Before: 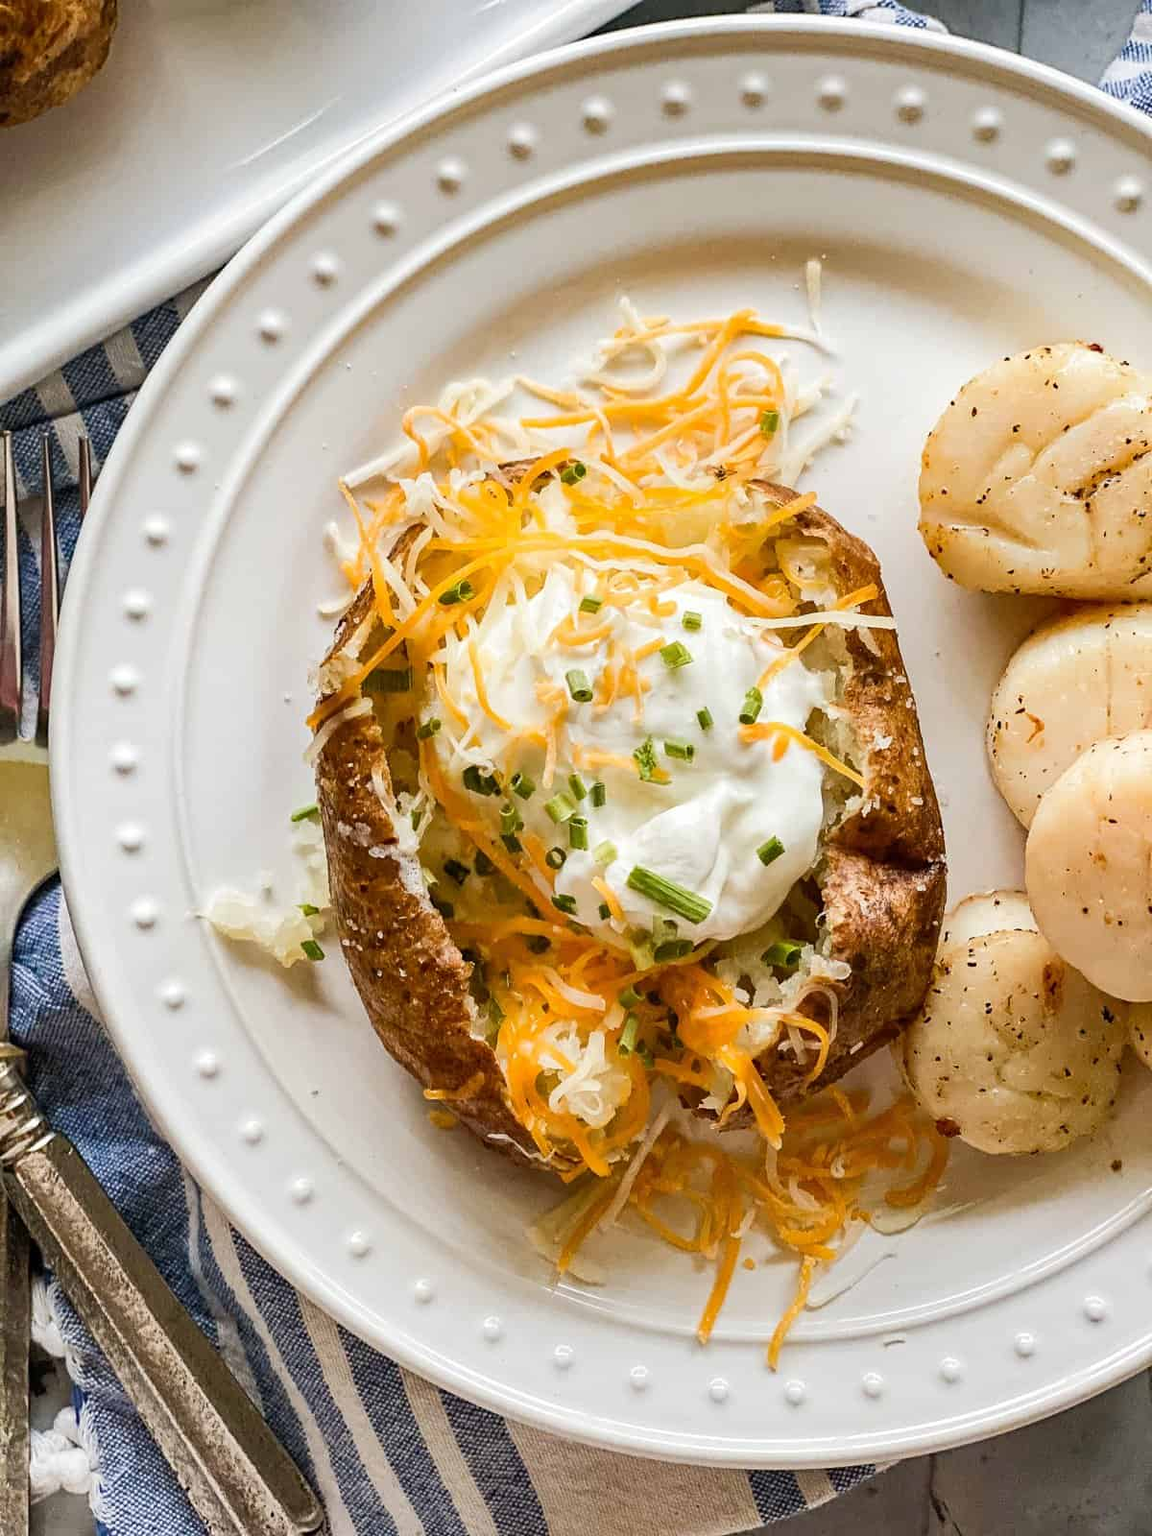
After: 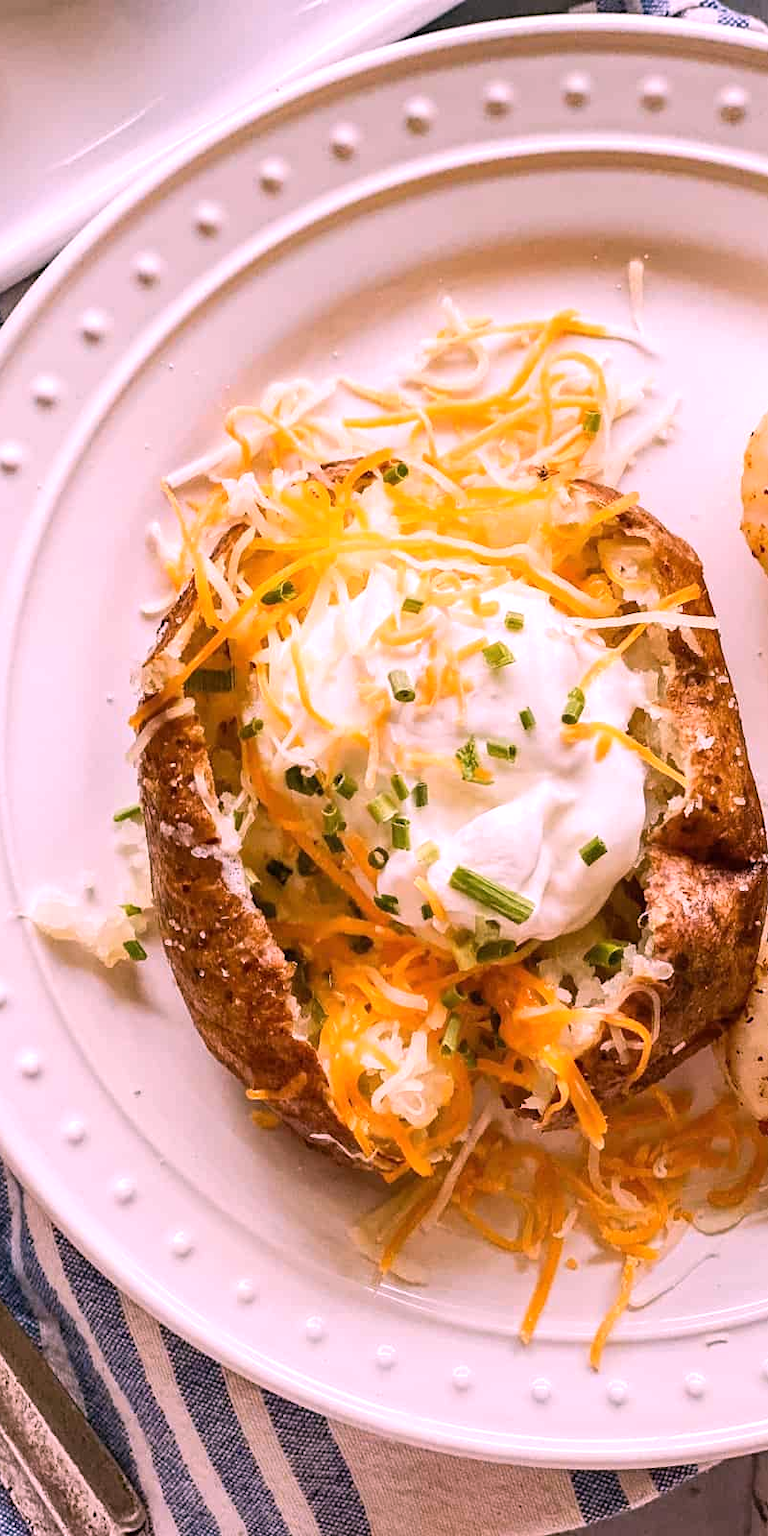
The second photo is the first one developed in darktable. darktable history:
crop and rotate: left 15.446%, right 17.836%
white balance: red 1.188, blue 1.11
